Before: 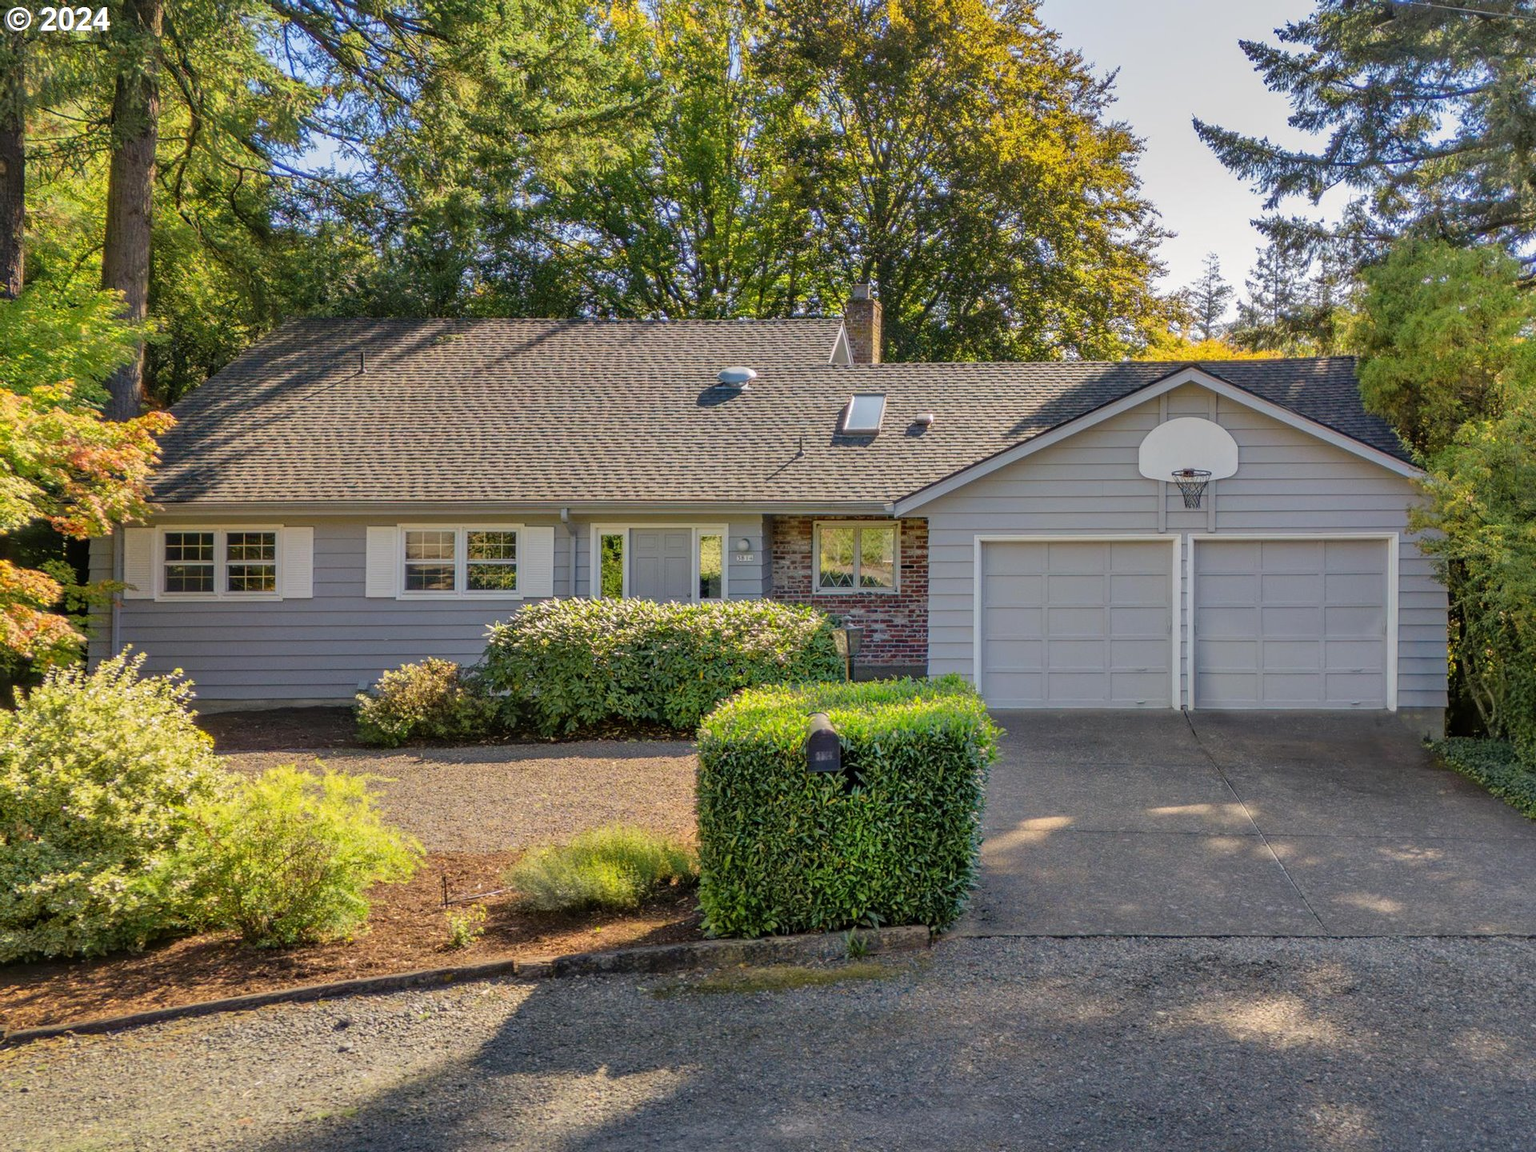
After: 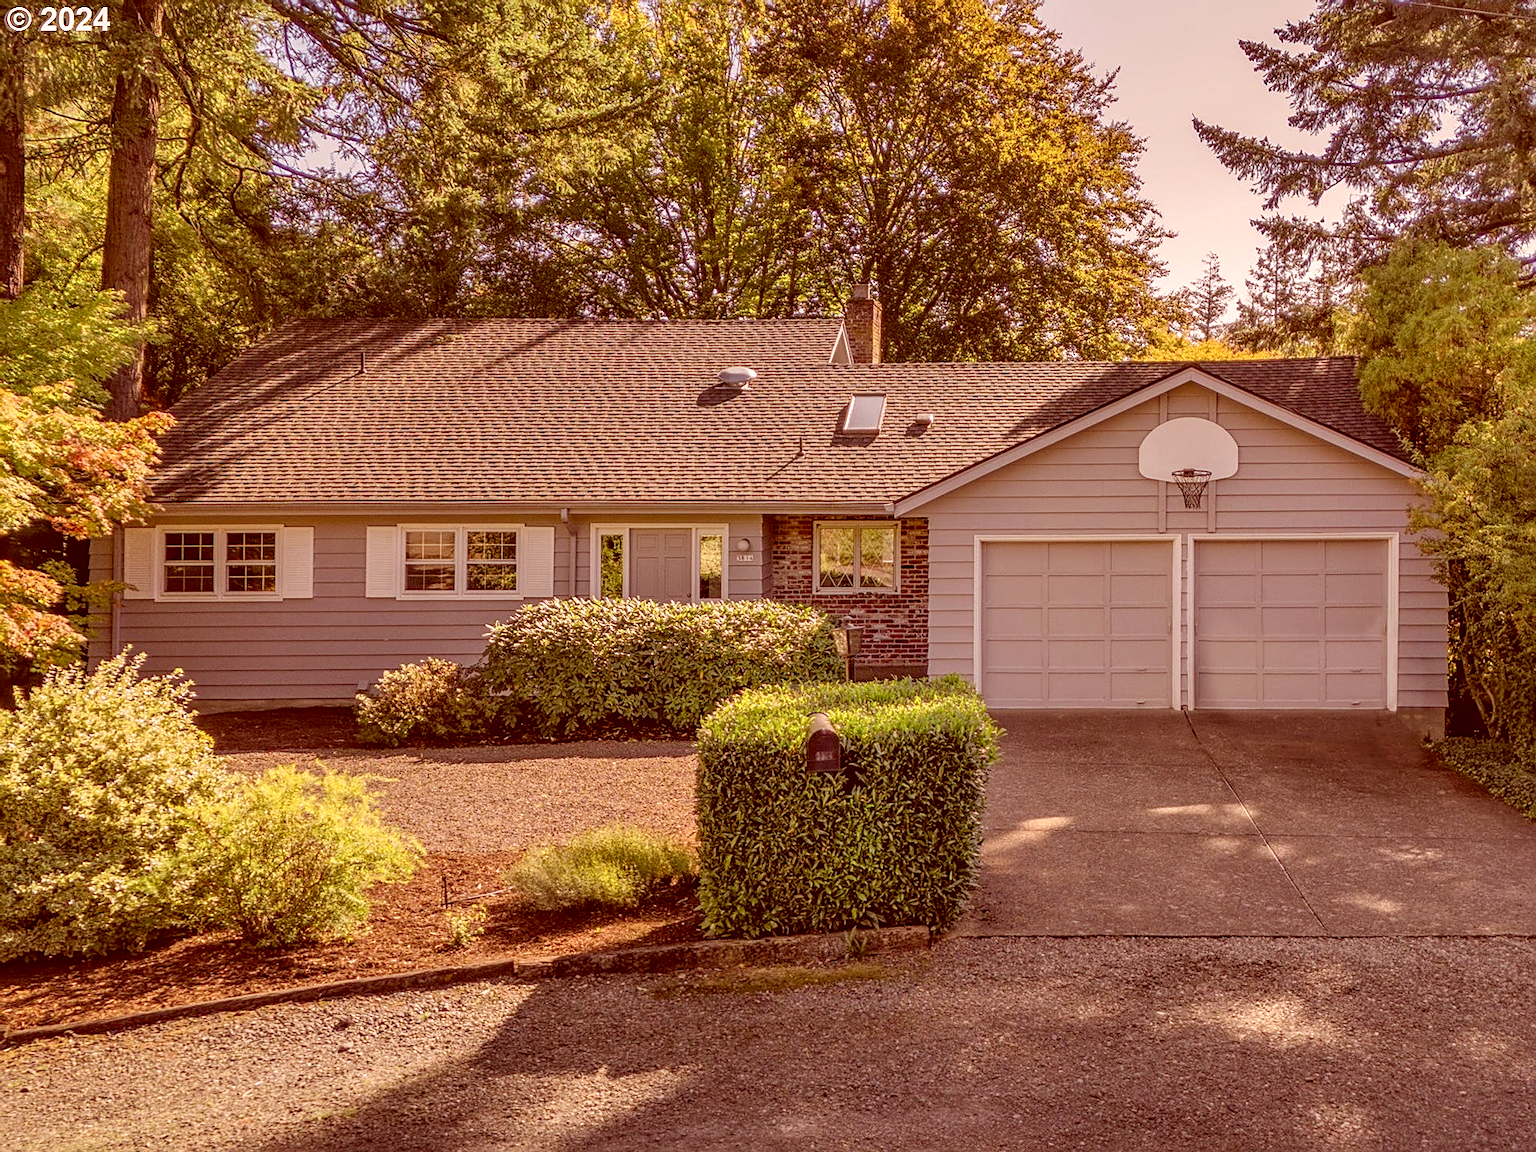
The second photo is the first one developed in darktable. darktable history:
local contrast: on, module defaults
color correction: highlights a* 9.03, highlights b* 8.71, shadows a* 40, shadows b* 40, saturation 0.8
sharpen: on, module defaults
